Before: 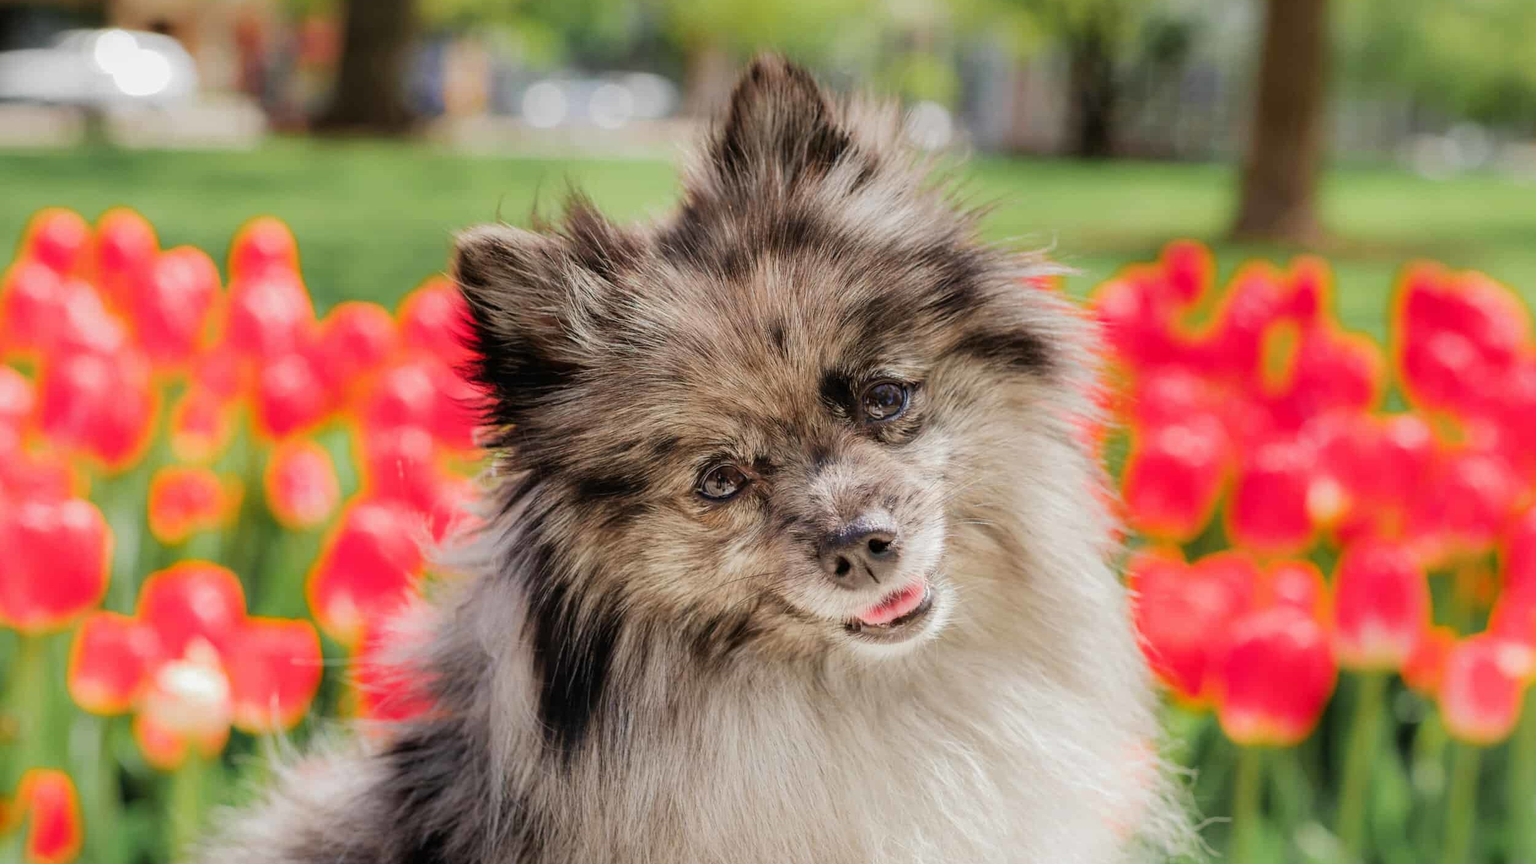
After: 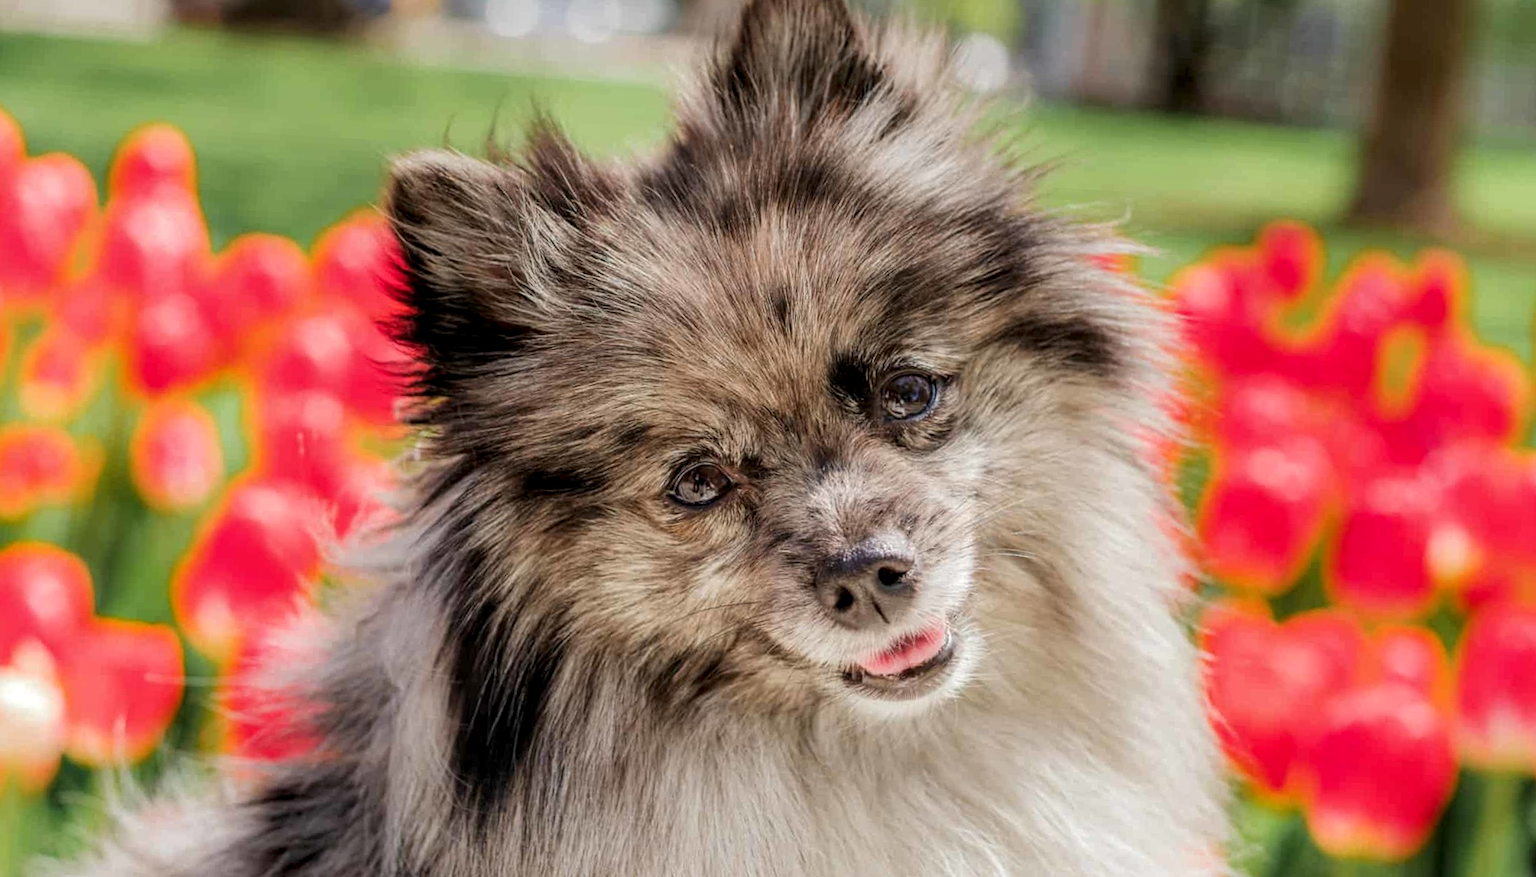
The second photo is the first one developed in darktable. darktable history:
crop and rotate: angle -3.27°, left 5.211%, top 5.211%, right 4.607%, bottom 4.607%
rotate and perspective: rotation 0.226°, lens shift (vertical) -0.042, crop left 0.023, crop right 0.982, crop top 0.006, crop bottom 0.994
local contrast: on, module defaults
